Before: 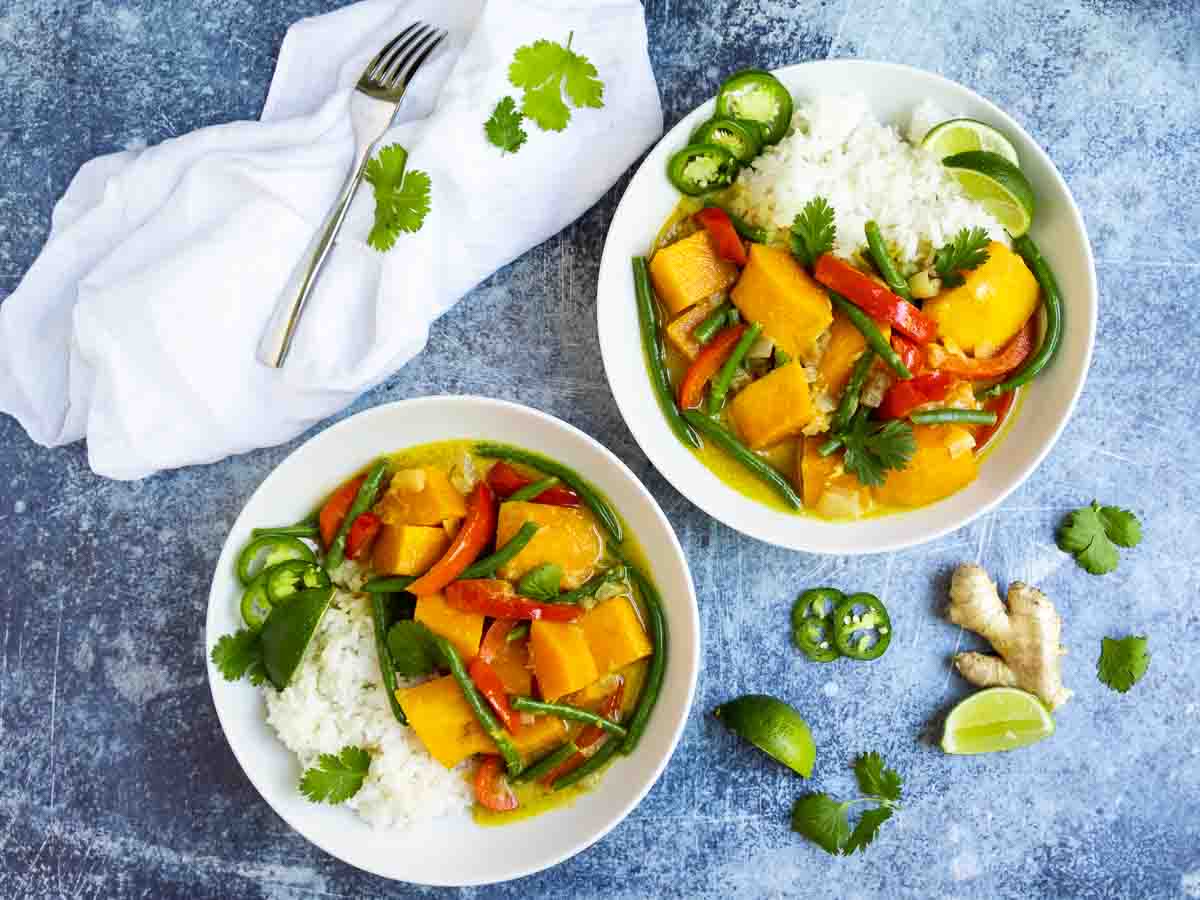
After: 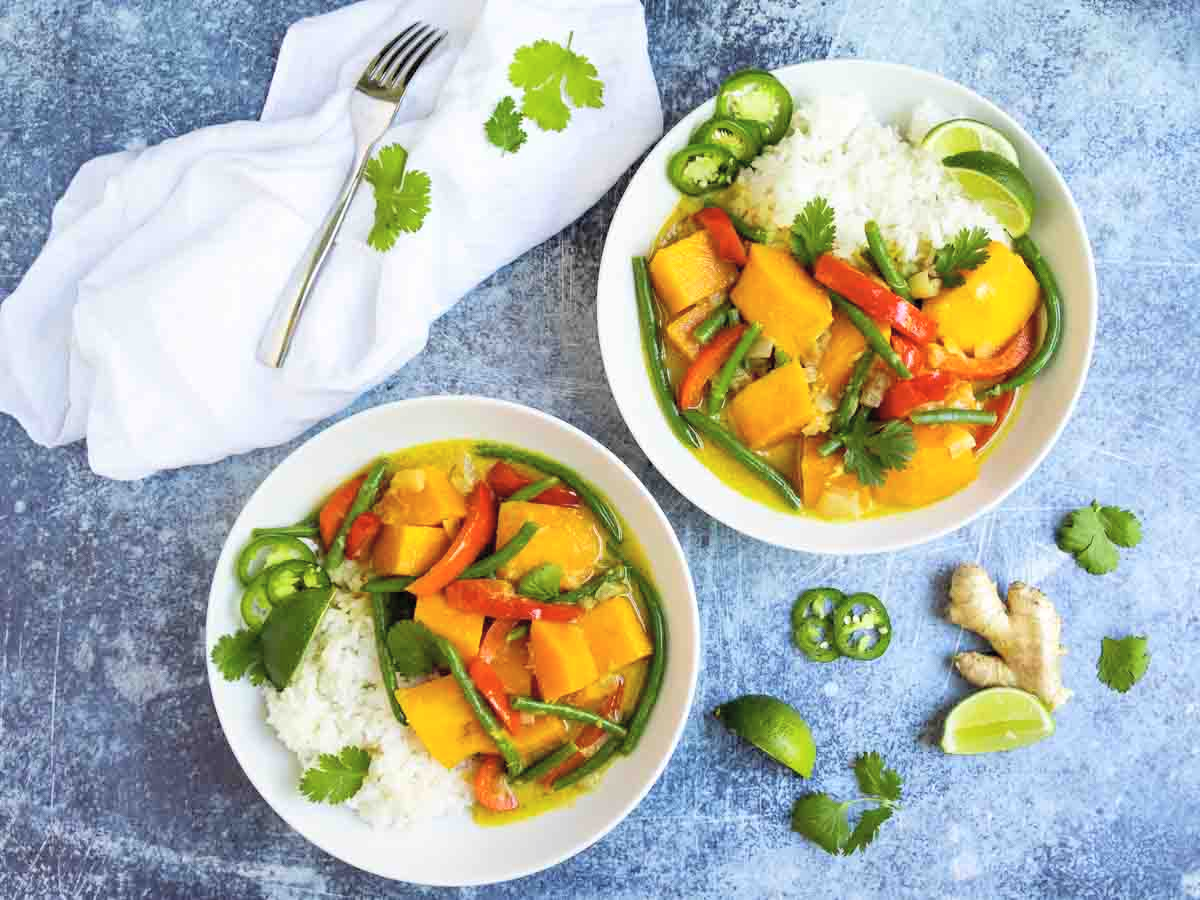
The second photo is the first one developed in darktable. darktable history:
contrast brightness saturation: brightness 0.141
